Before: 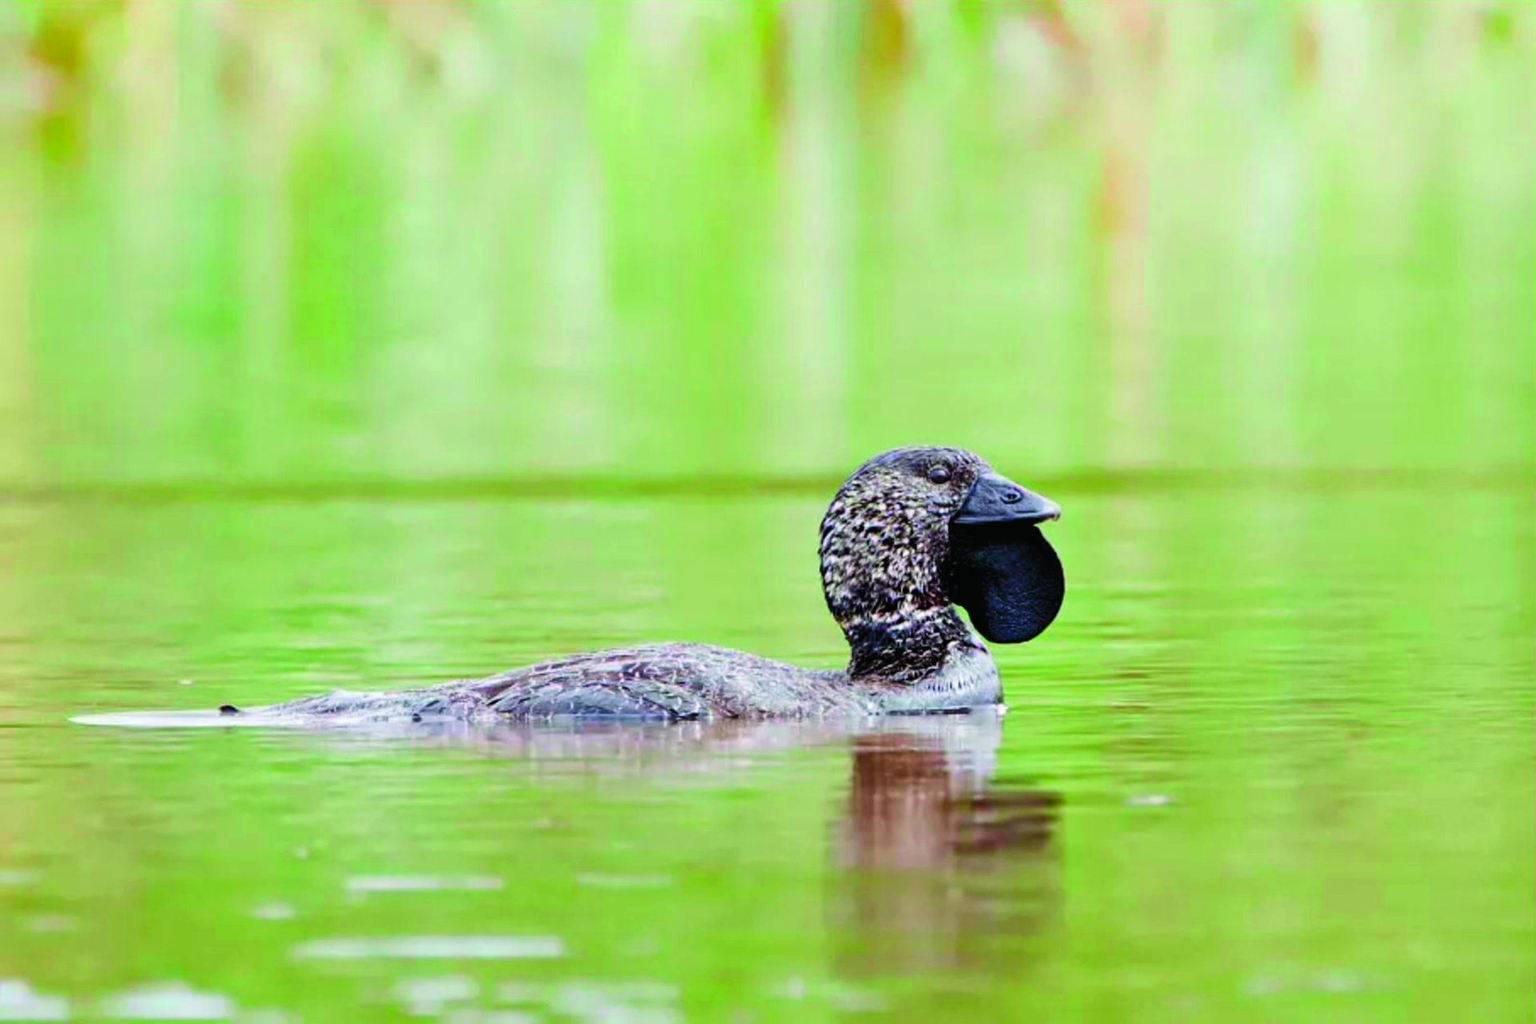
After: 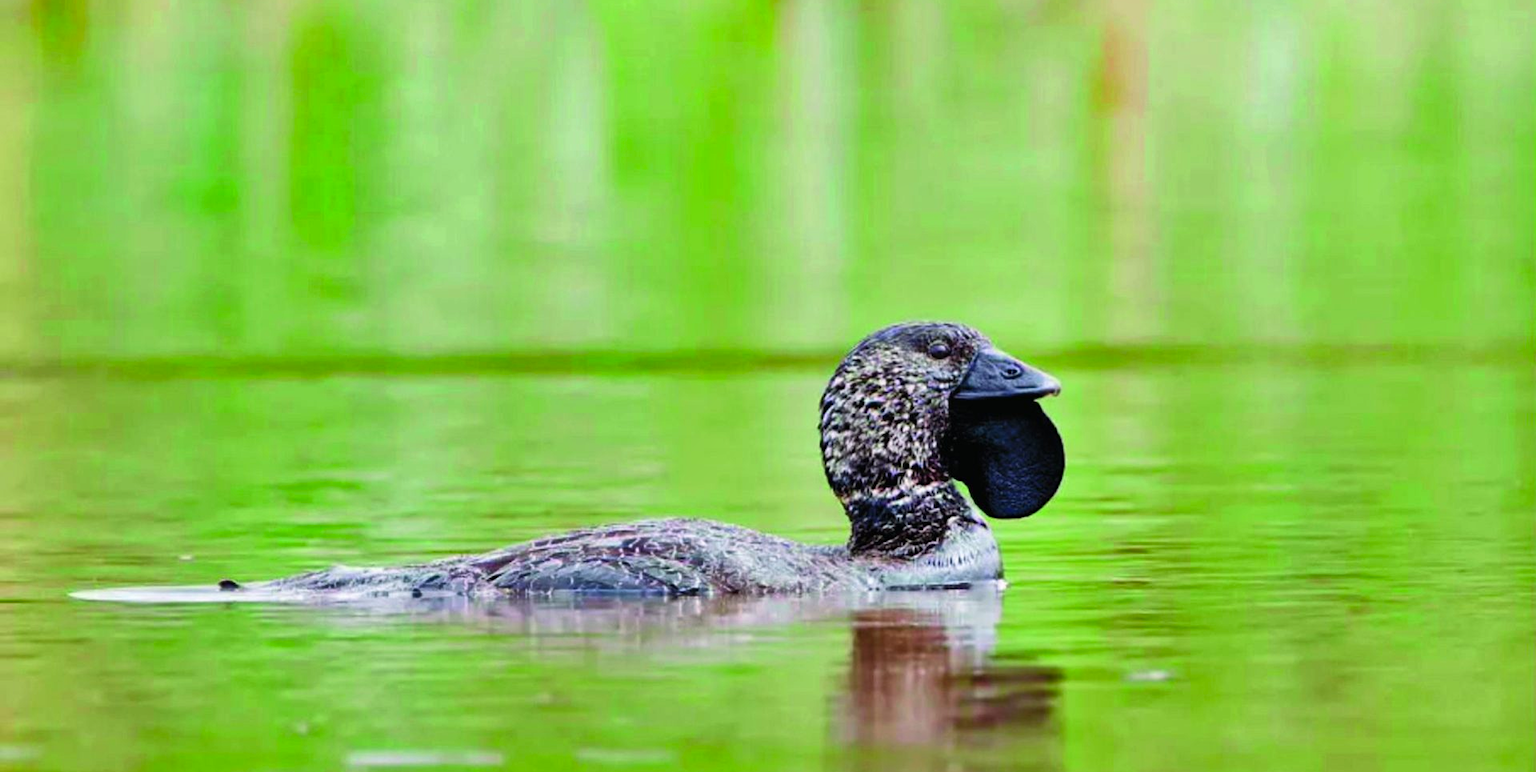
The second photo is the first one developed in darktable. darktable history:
exposure: compensate highlight preservation false
shadows and highlights: low approximation 0.01, soften with gaussian
crop and rotate: top 12.251%, bottom 12.258%
